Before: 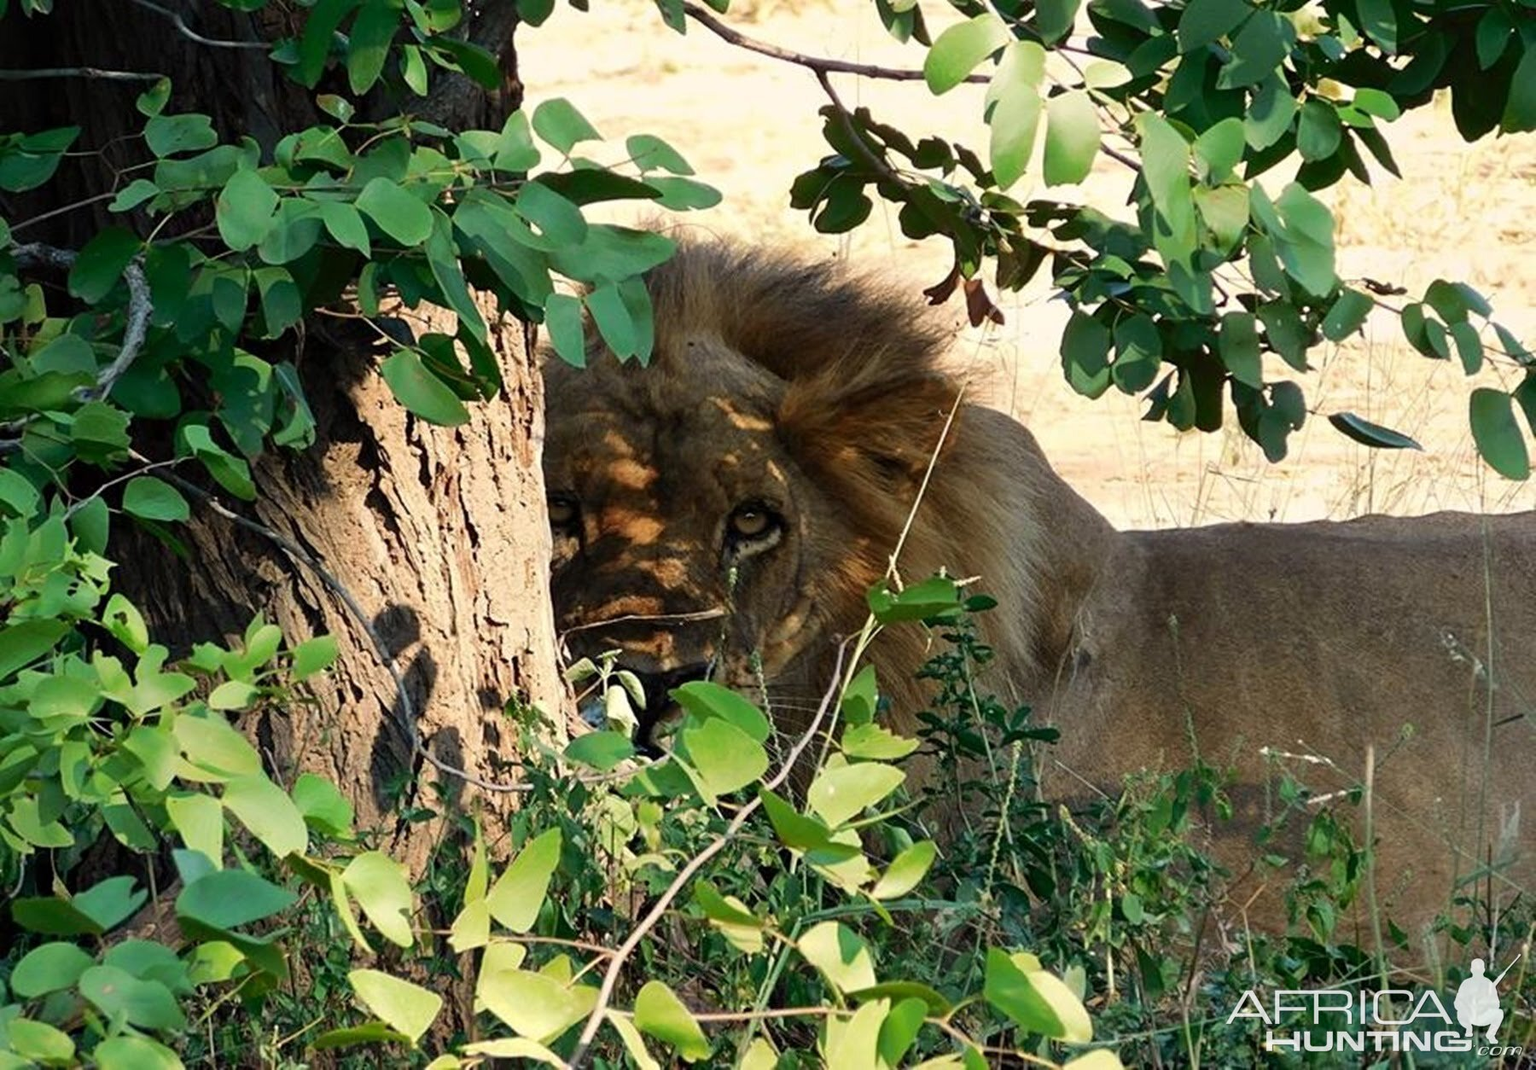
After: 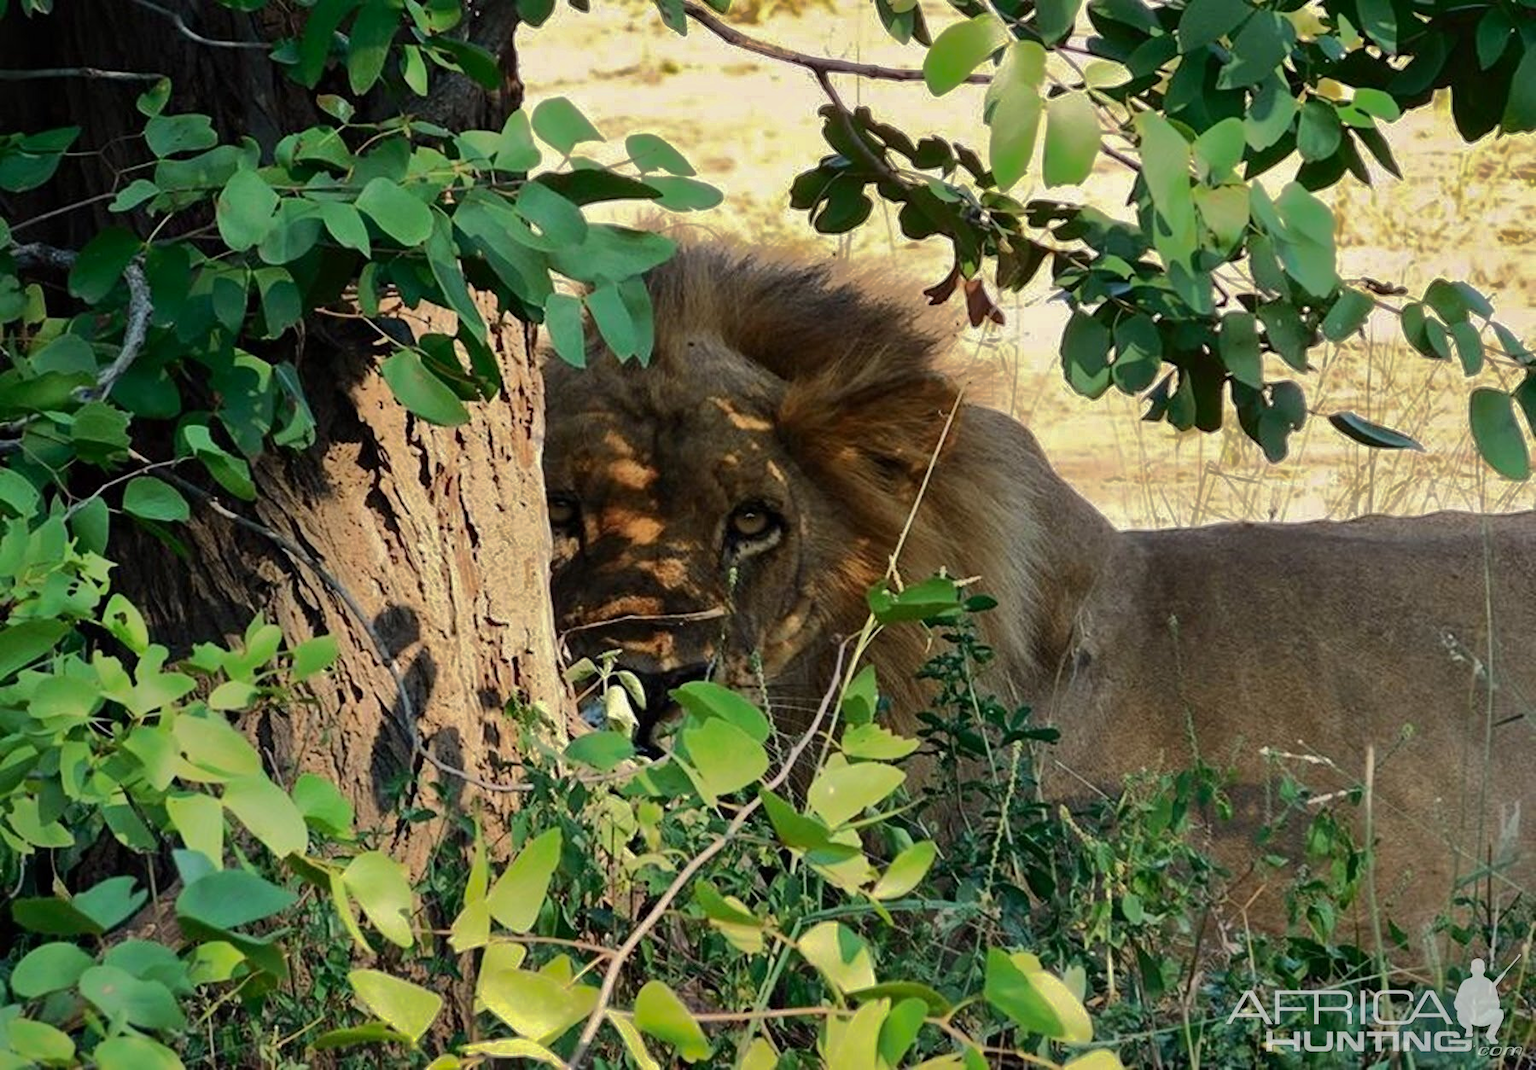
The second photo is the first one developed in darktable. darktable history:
shadows and highlights: shadows -19.28, highlights -73.75
